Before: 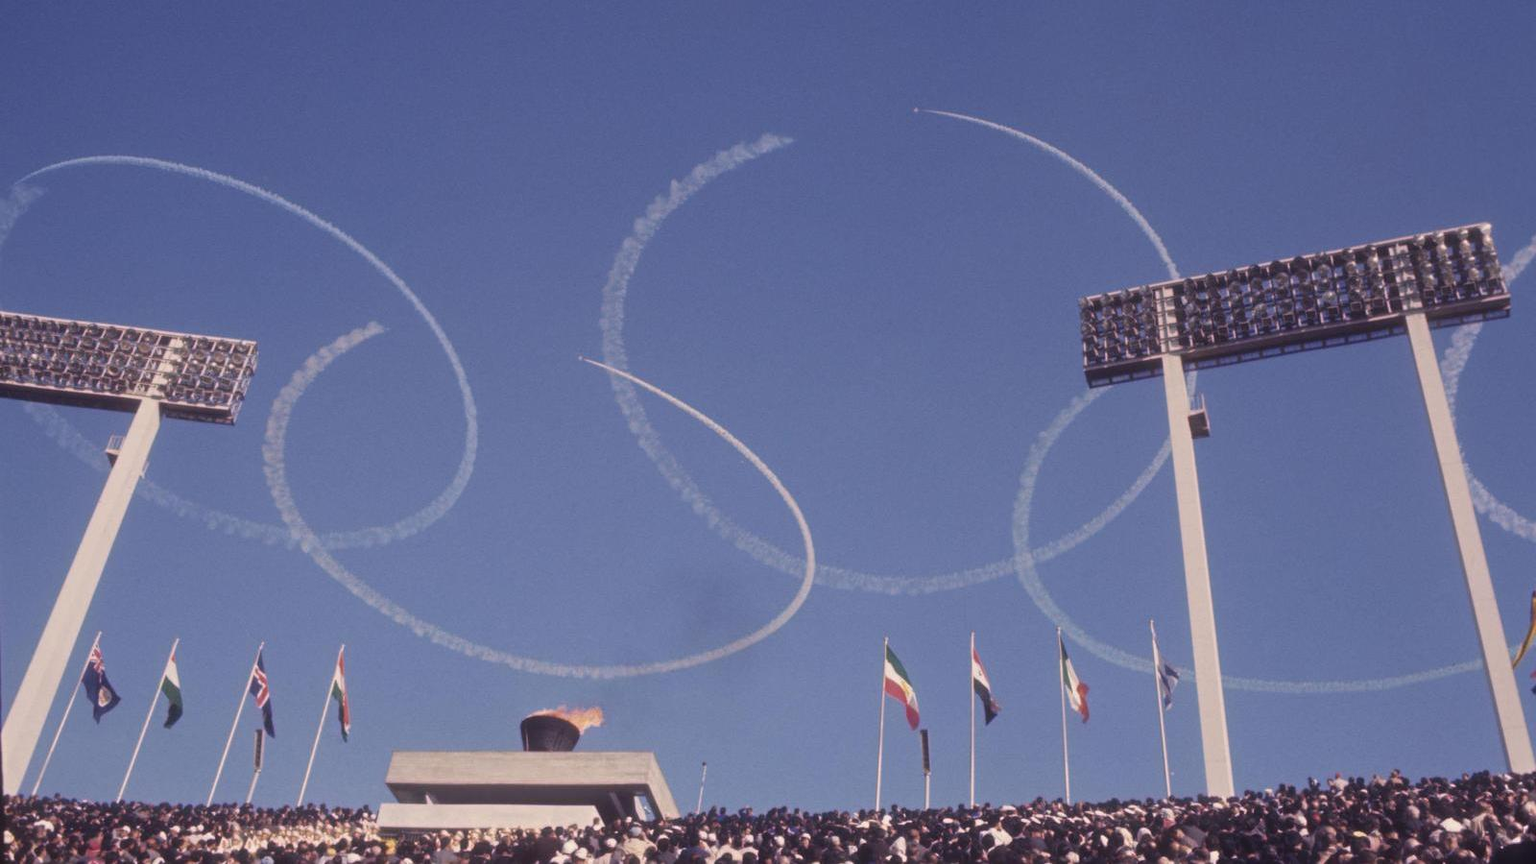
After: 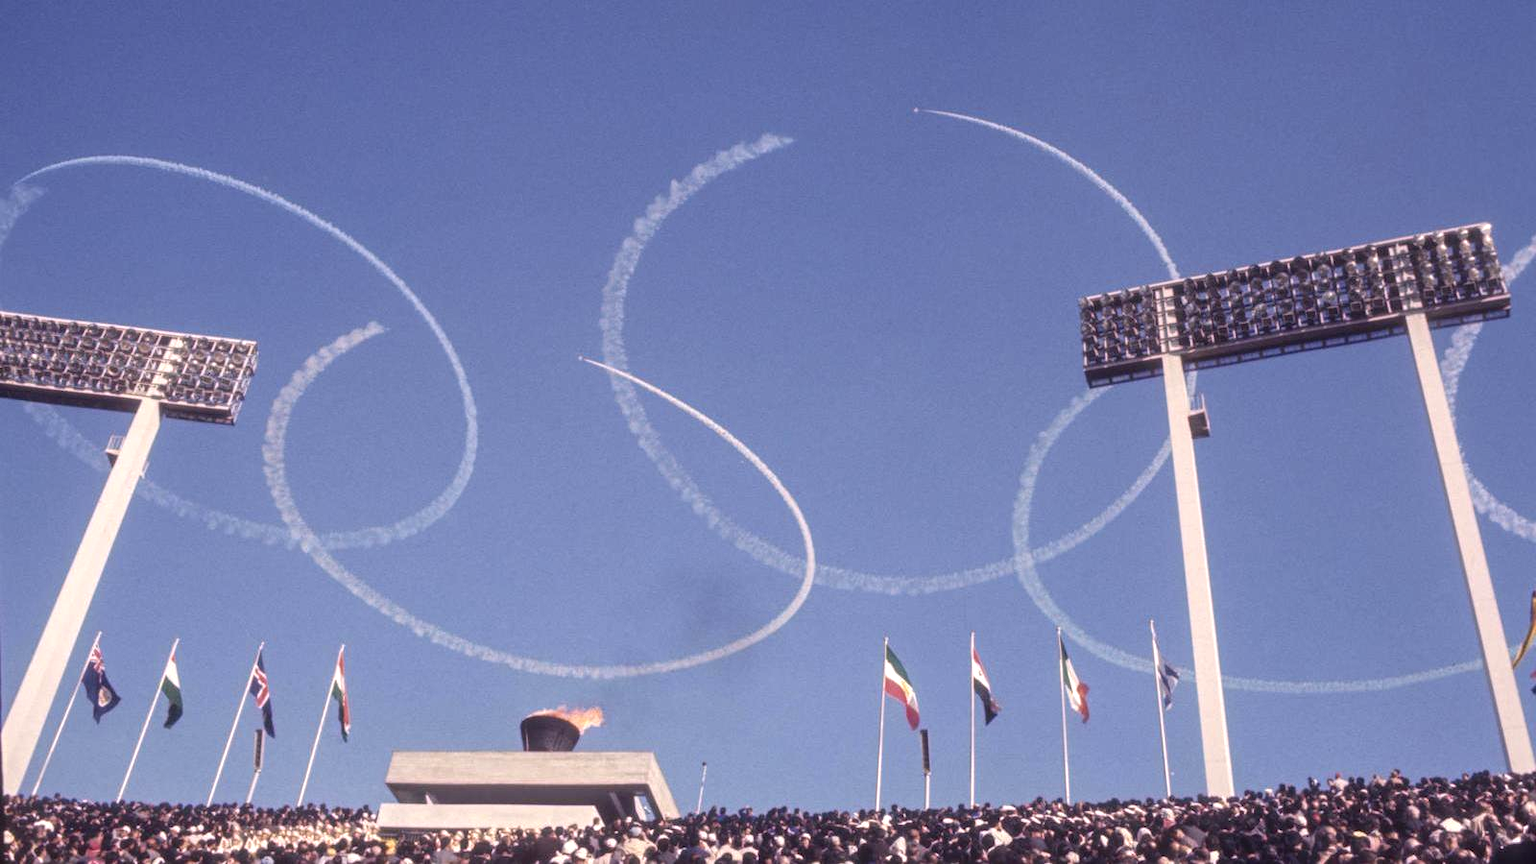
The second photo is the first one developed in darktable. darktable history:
exposure: black level correction 0.001, exposure 0.5 EV, compensate highlight preservation false
local contrast: detail 130%
